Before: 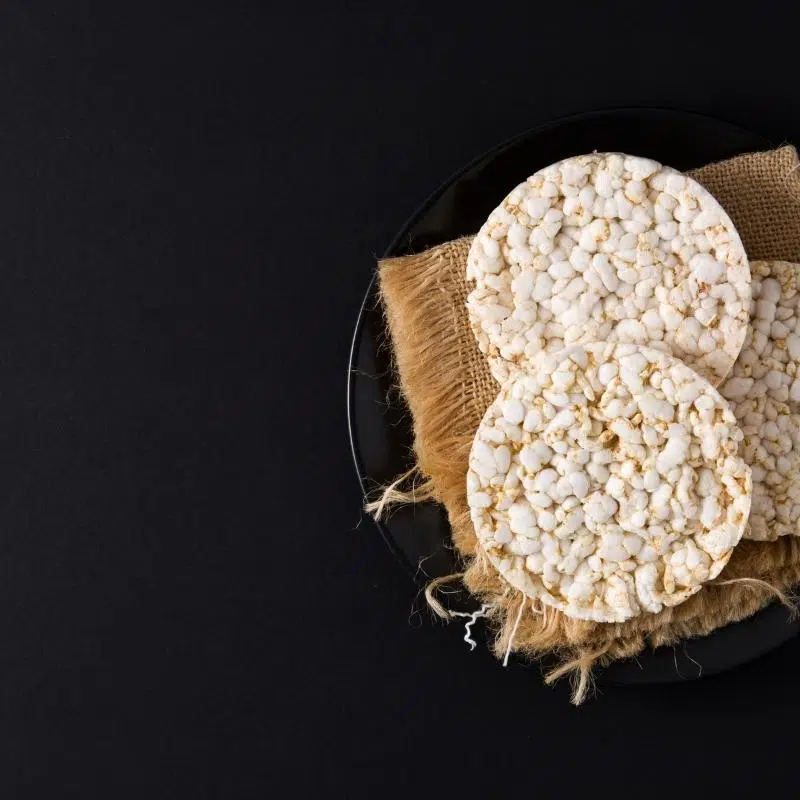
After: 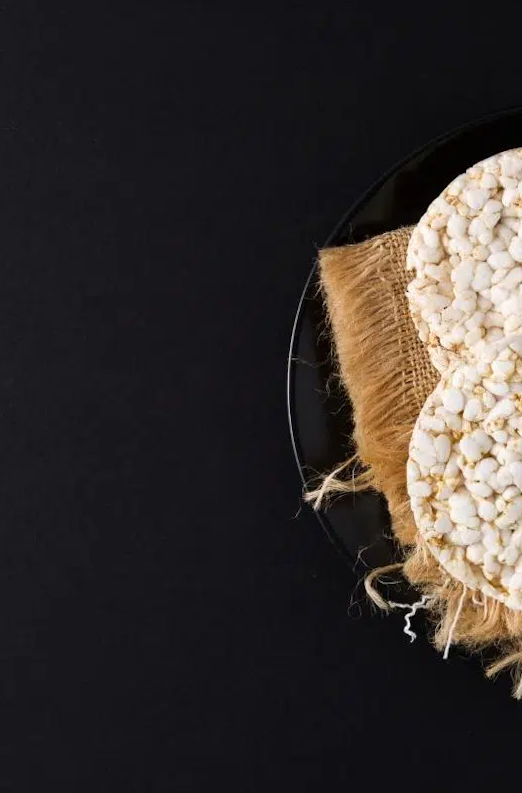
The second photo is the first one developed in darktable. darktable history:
crop and rotate: left 6.617%, right 26.717%
rotate and perspective: rotation 0.226°, lens shift (vertical) -0.042, crop left 0.023, crop right 0.982, crop top 0.006, crop bottom 0.994
